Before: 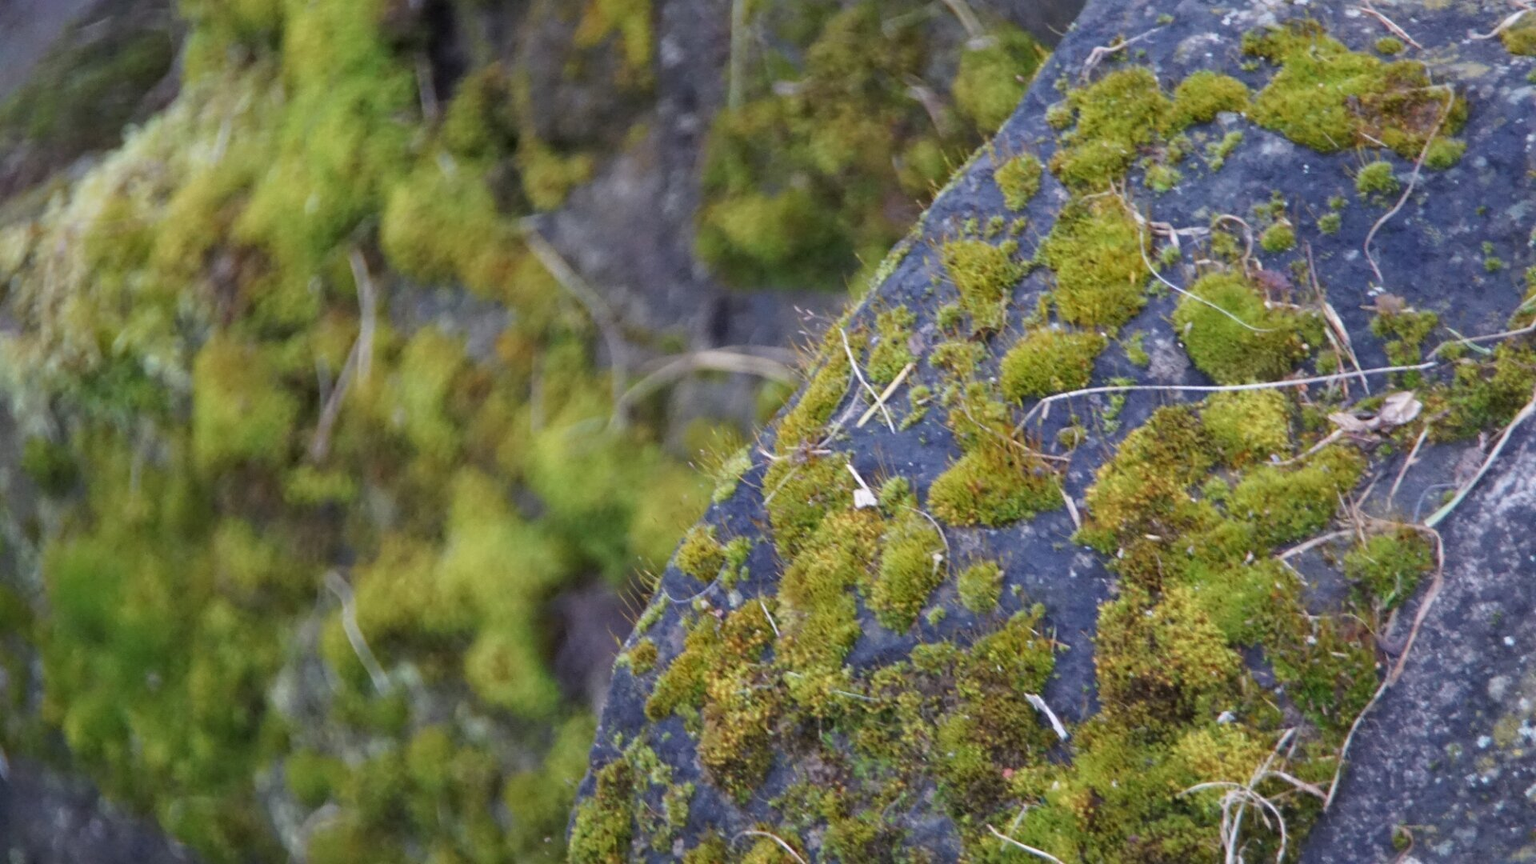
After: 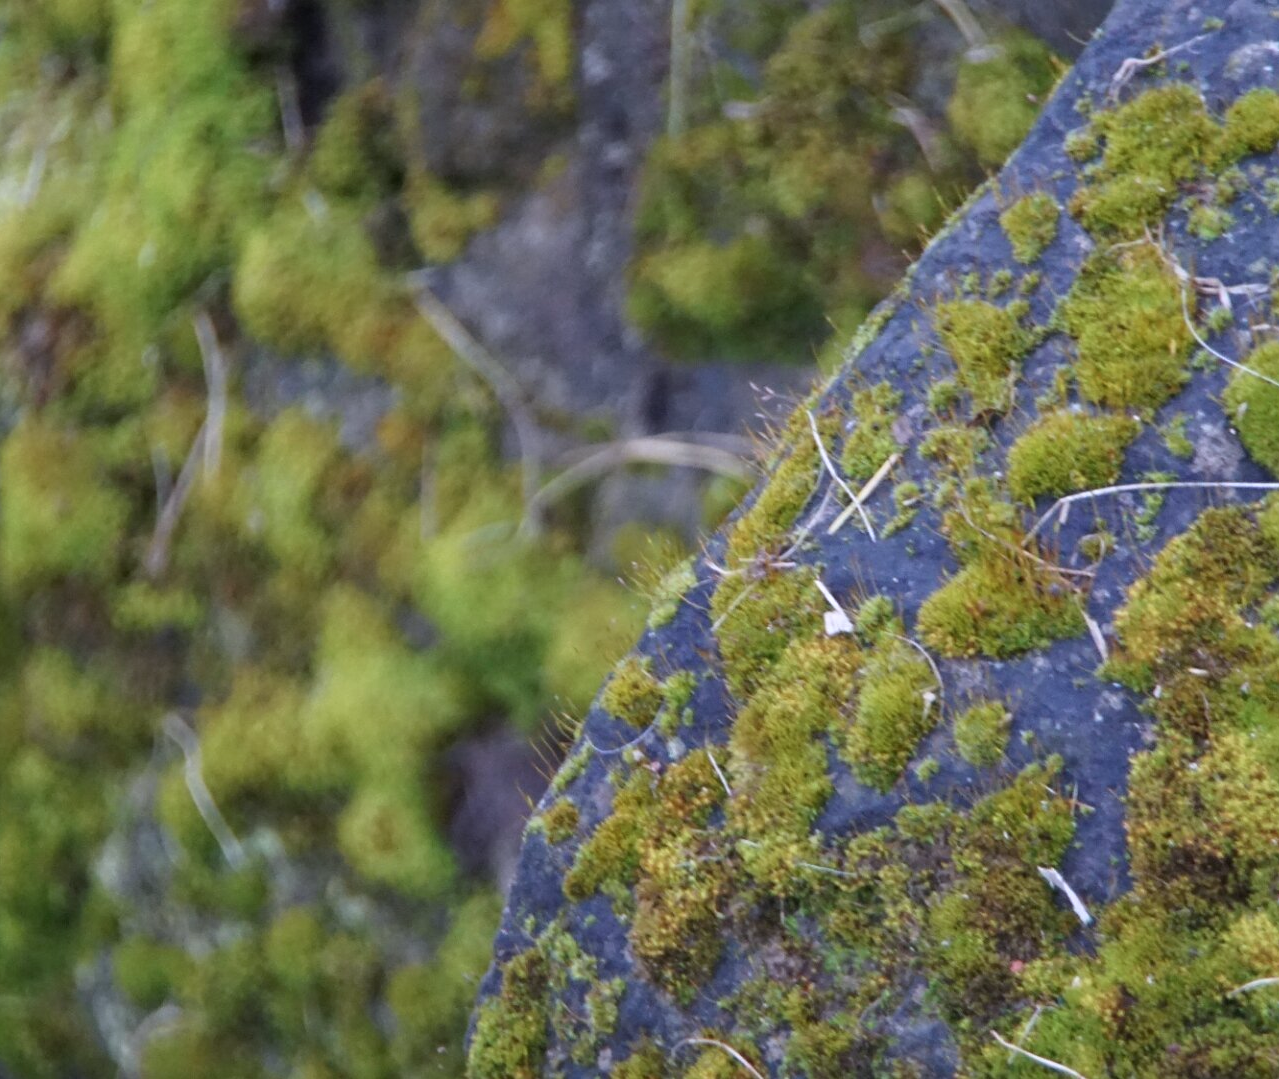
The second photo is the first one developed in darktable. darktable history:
crop and rotate: left 12.673%, right 20.66%
color calibration: illuminant as shot in camera, x 0.358, y 0.373, temperature 4628.91 K
